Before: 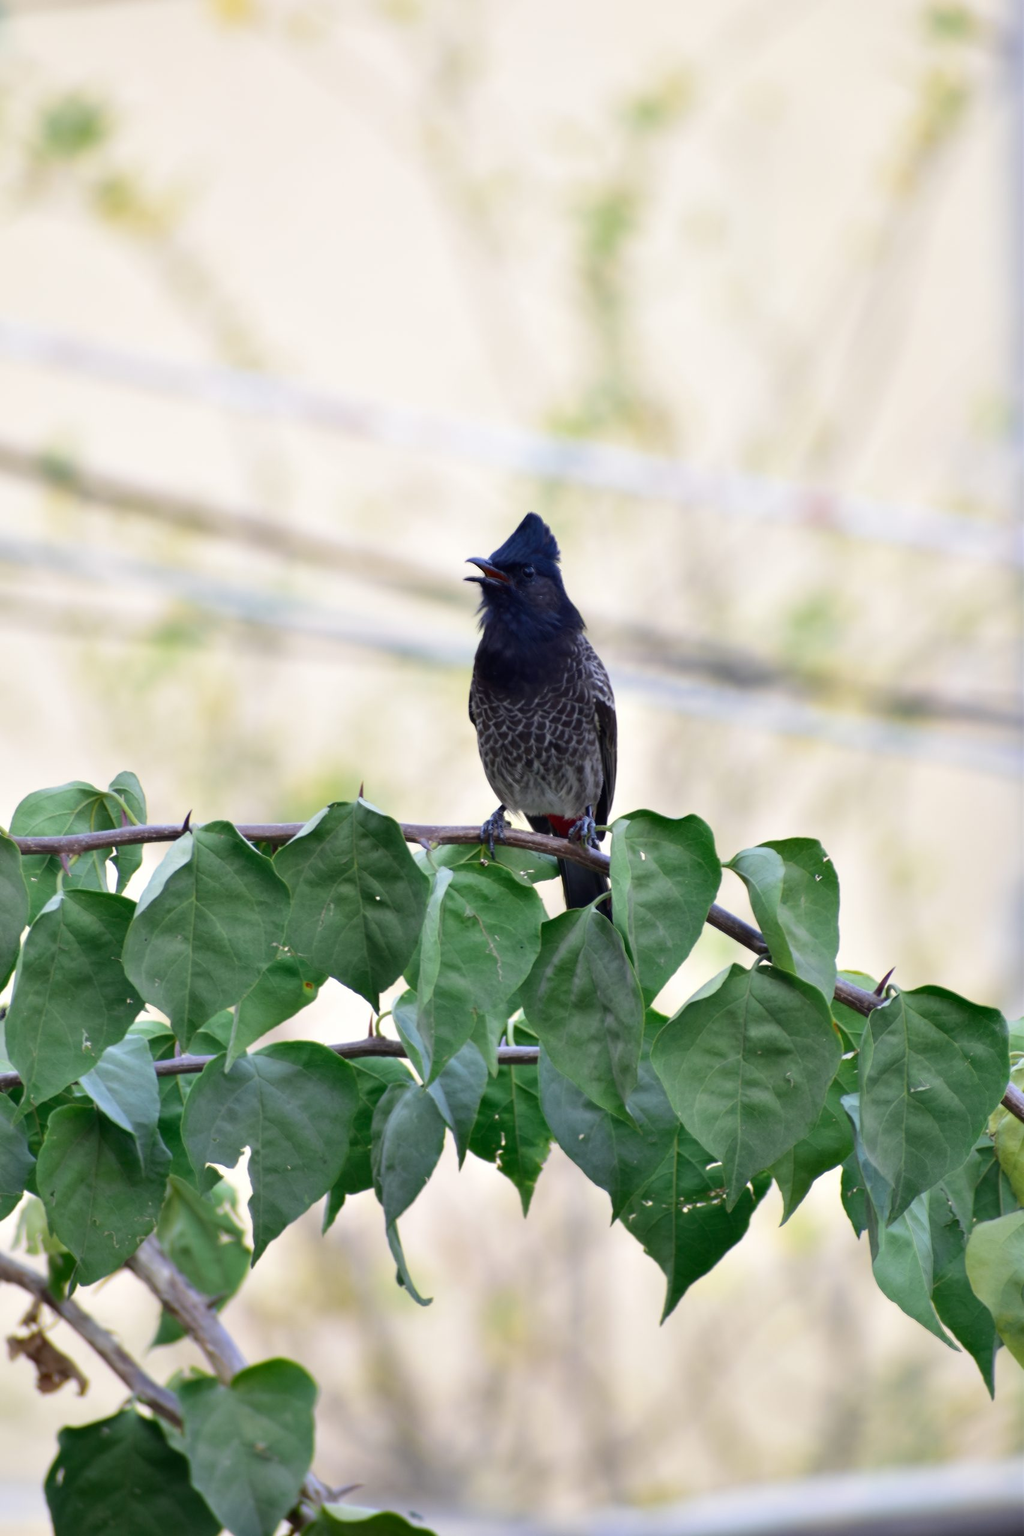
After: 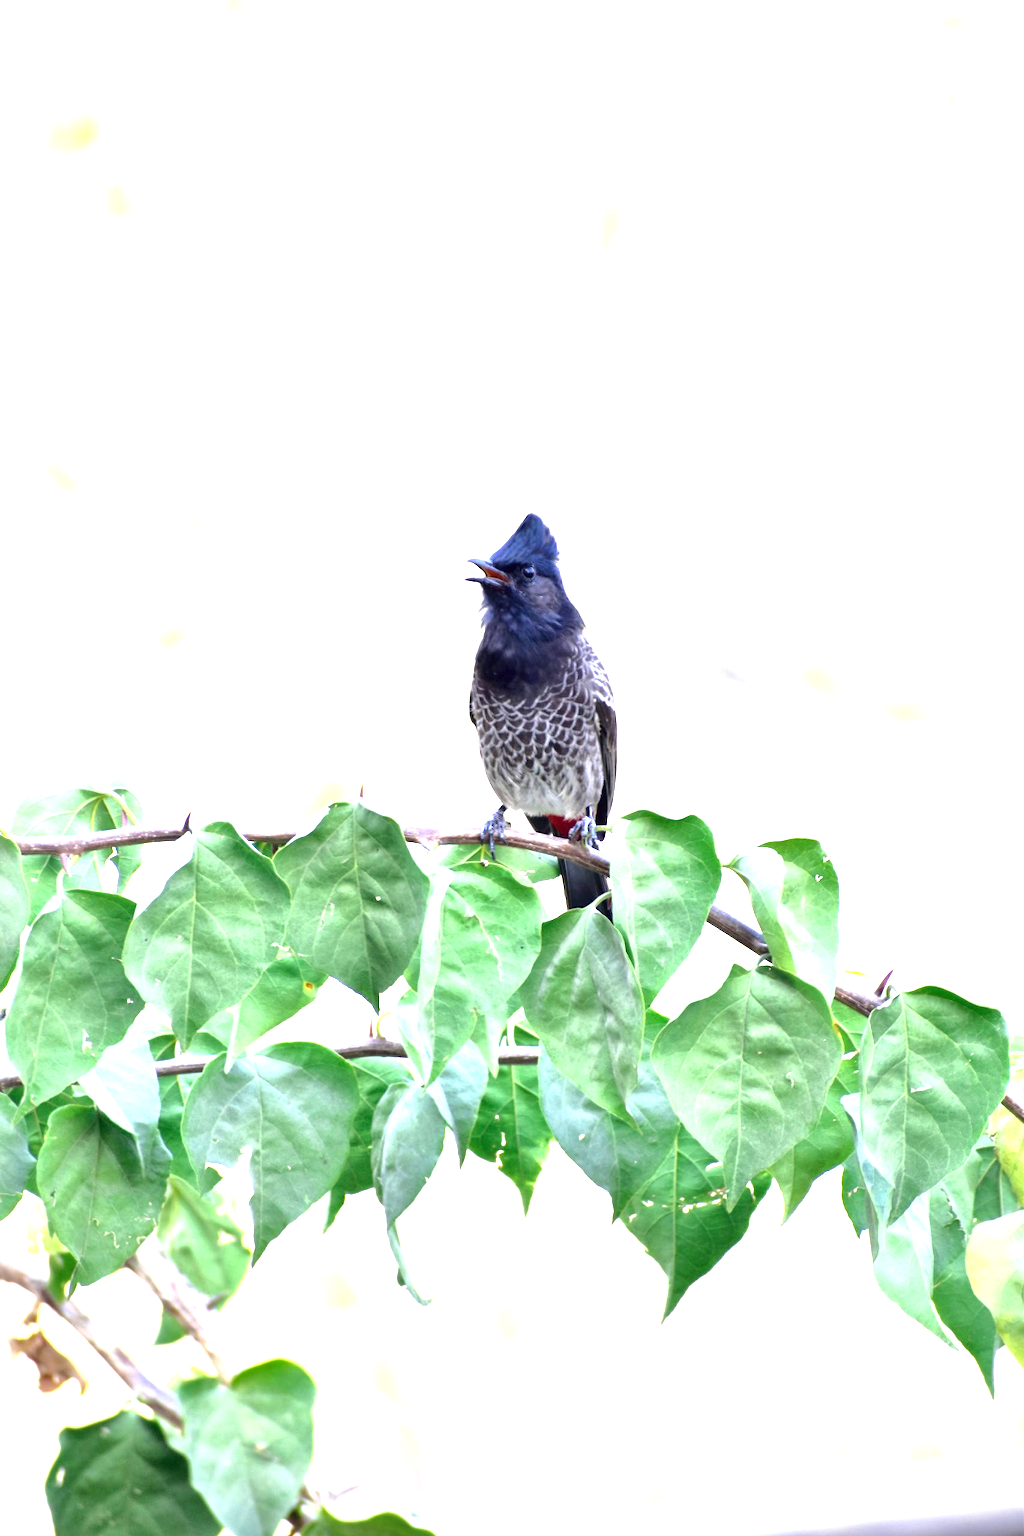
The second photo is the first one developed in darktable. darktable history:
tone curve: curves: ch0 [(0, 0) (0.003, 0.012) (0.011, 0.014) (0.025, 0.019) (0.044, 0.028) (0.069, 0.039) (0.1, 0.056) (0.136, 0.093) (0.177, 0.147) (0.224, 0.214) (0.277, 0.29) (0.335, 0.381) (0.399, 0.476) (0.468, 0.557) (0.543, 0.635) (0.623, 0.697) (0.709, 0.764) (0.801, 0.831) (0.898, 0.917) (1, 1)], color space Lab, independent channels, preserve colors none
exposure: black level correction 0, exposure 2.156 EV, compensate exposure bias true, compensate highlight preservation false
local contrast: mode bilateral grid, contrast 25, coarseness 60, detail 150%, midtone range 0.2
